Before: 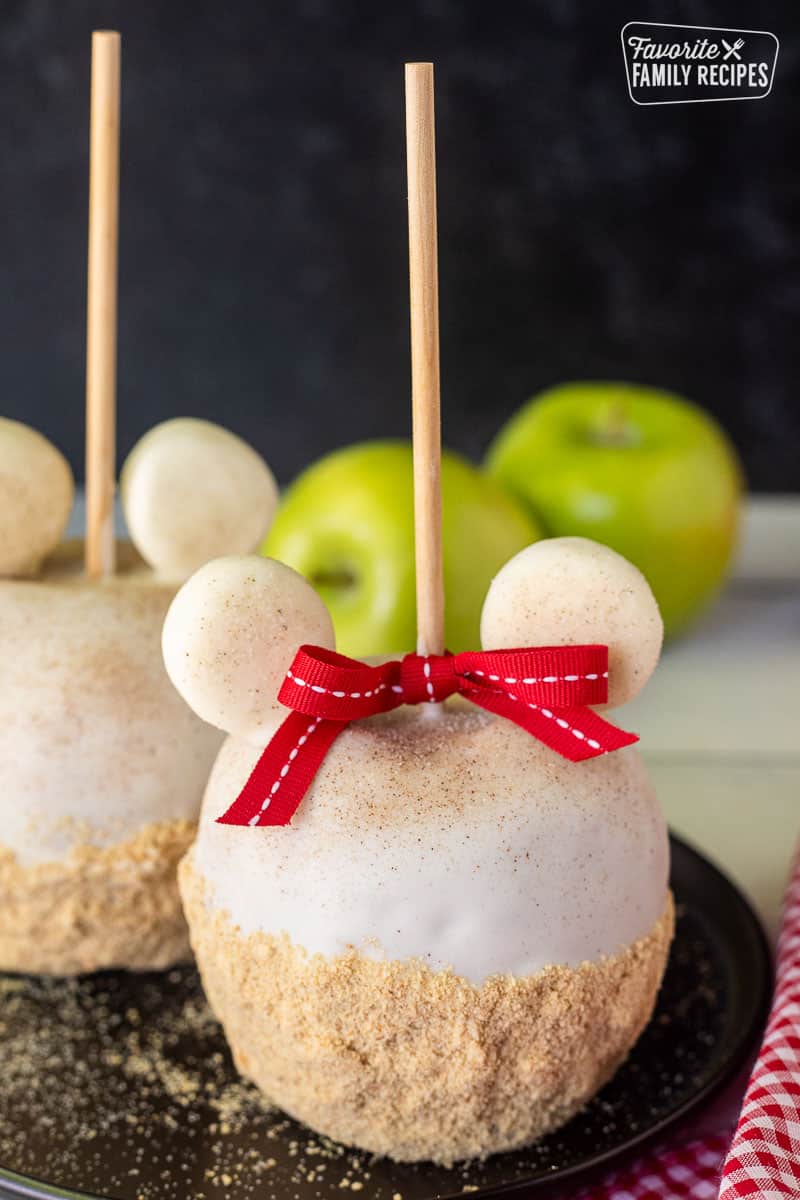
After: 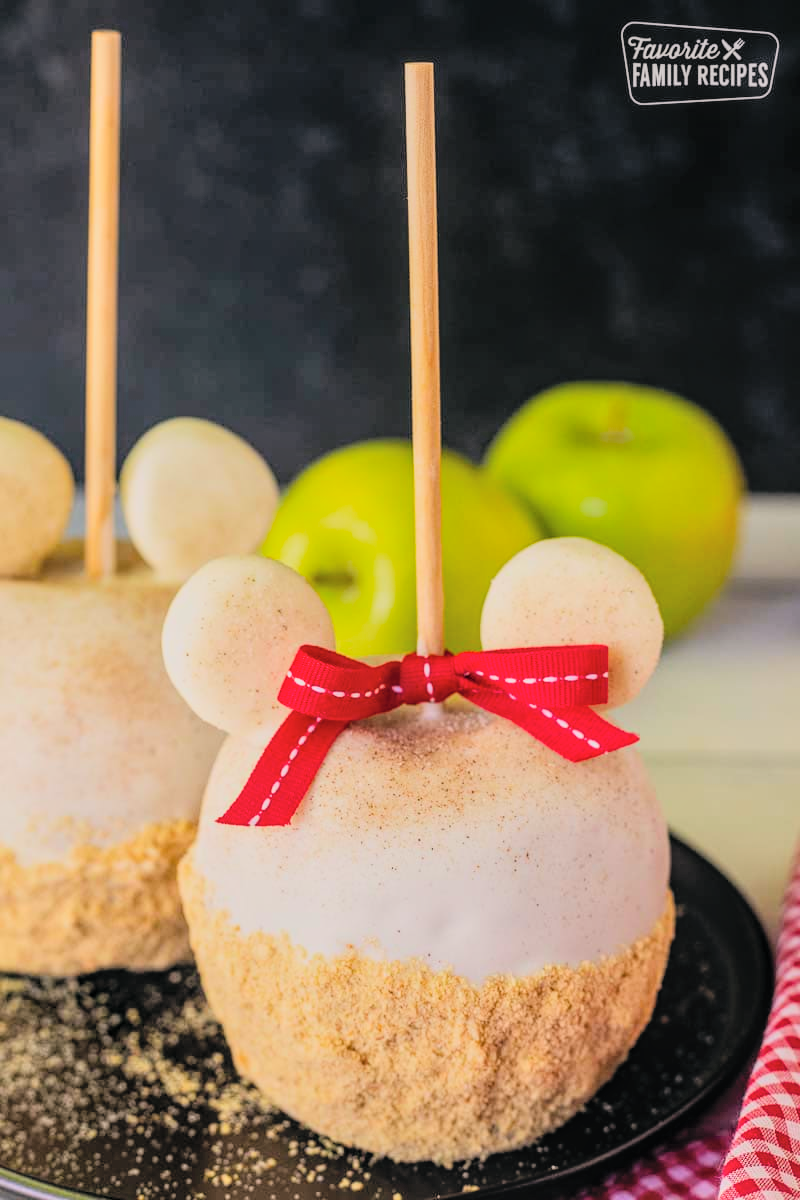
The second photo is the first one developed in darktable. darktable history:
exposure: exposure -0.157 EV, compensate highlight preservation false
filmic rgb: black relative exposure -7.65 EV, white relative exposure 4.56 EV, hardness 3.61, color science v6 (2022)
contrast brightness saturation: contrast 0.1, brightness 0.3, saturation 0.14
color balance: lift [1, 0.998, 1.001, 1.002], gamma [1, 1.02, 1, 0.98], gain [1, 1.02, 1.003, 0.98]
local contrast: on, module defaults
color balance rgb: linear chroma grading › global chroma 6.48%, perceptual saturation grading › global saturation 12.96%, global vibrance 6.02%
tone equalizer: -8 EV -0.002 EV, -7 EV 0.005 EV, -6 EV -0.009 EV, -5 EV 0.011 EV, -4 EV -0.012 EV, -3 EV 0.007 EV, -2 EV -0.062 EV, -1 EV -0.293 EV, +0 EV -0.582 EV, smoothing diameter 2%, edges refinement/feathering 20, mask exposure compensation -1.57 EV, filter diffusion 5
